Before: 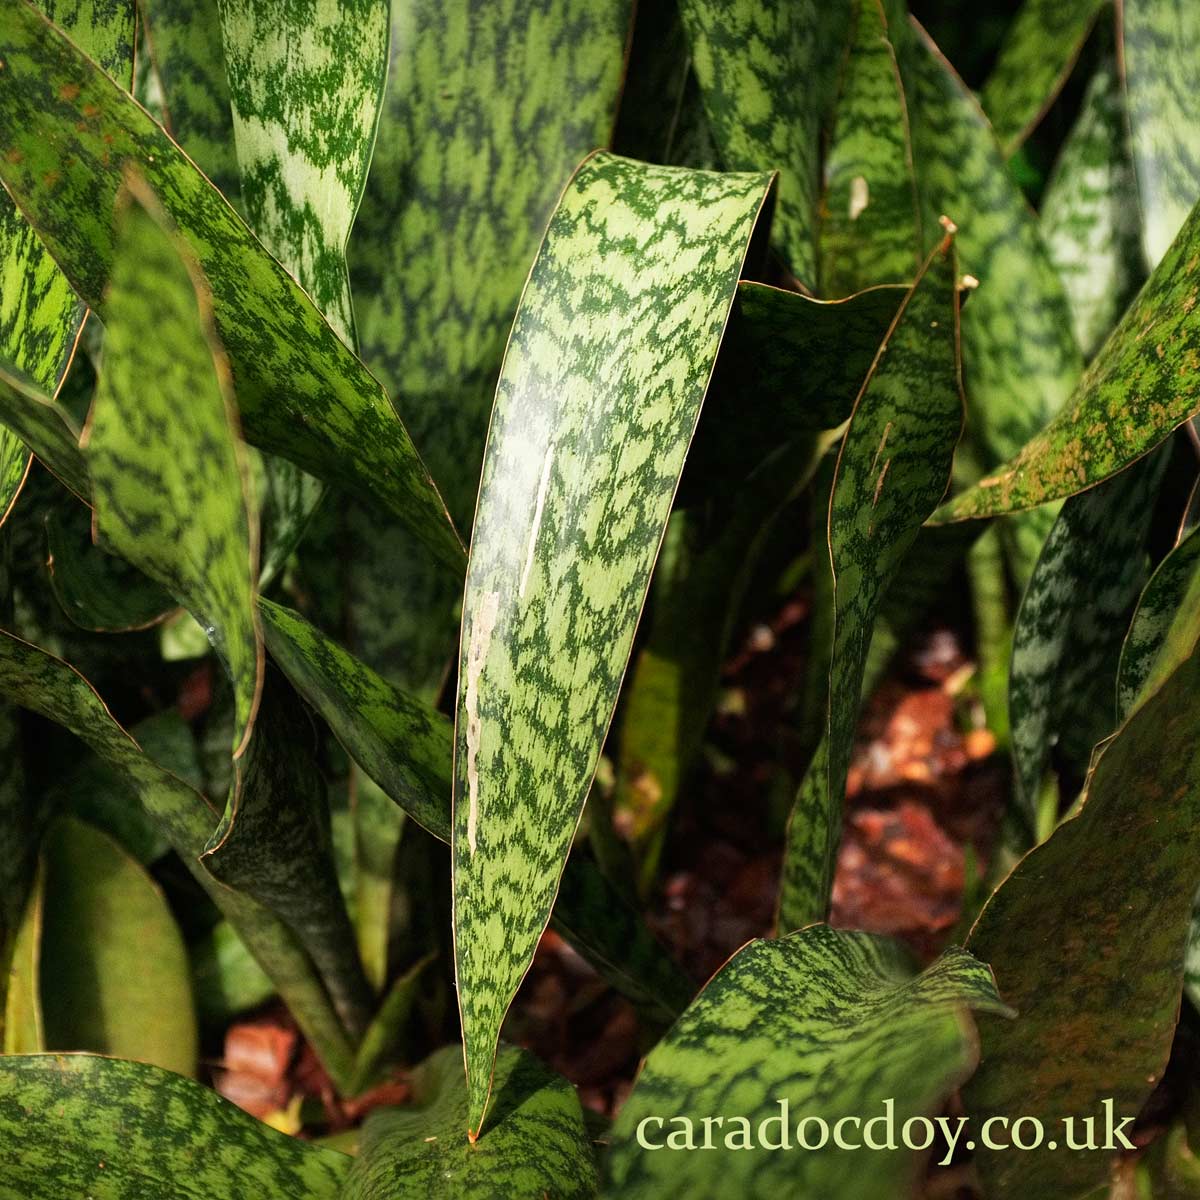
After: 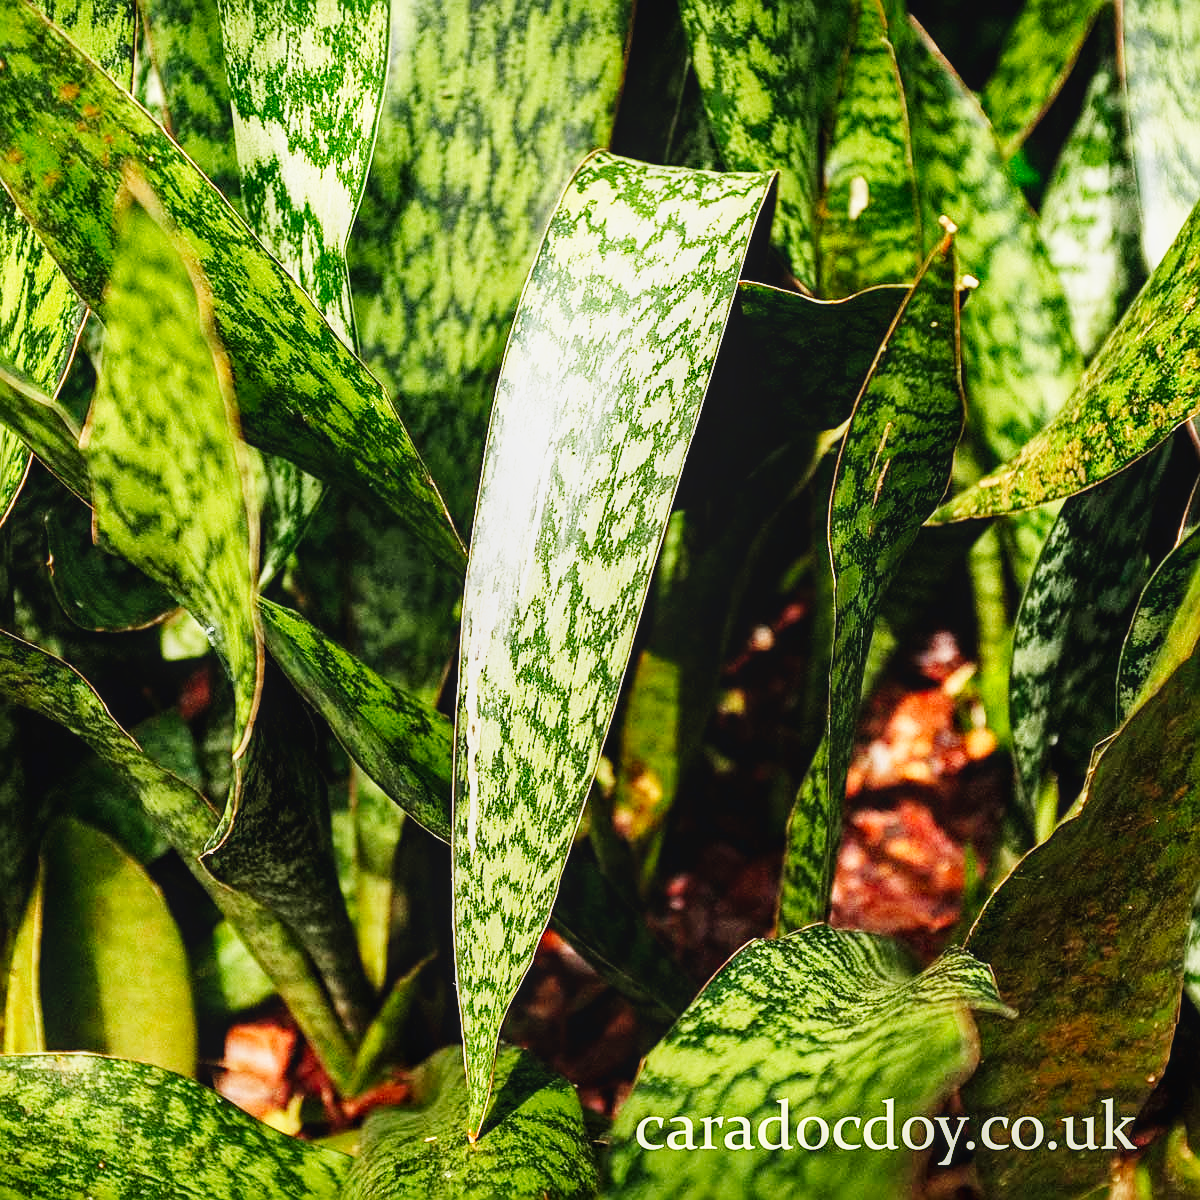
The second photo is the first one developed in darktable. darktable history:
base curve: curves: ch0 [(0, 0.003) (0.001, 0.002) (0.006, 0.004) (0.02, 0.022) (0.048, 0.086) (0.094, 0.234) (0.162, 0.431) (0.258, 0.629) (0.385, 0.8) (0.548, 0.918) (0.751, 0.988) (1, 1)], preserve colors none
sharpen: on, module defaults
local contrast: detail 114%
